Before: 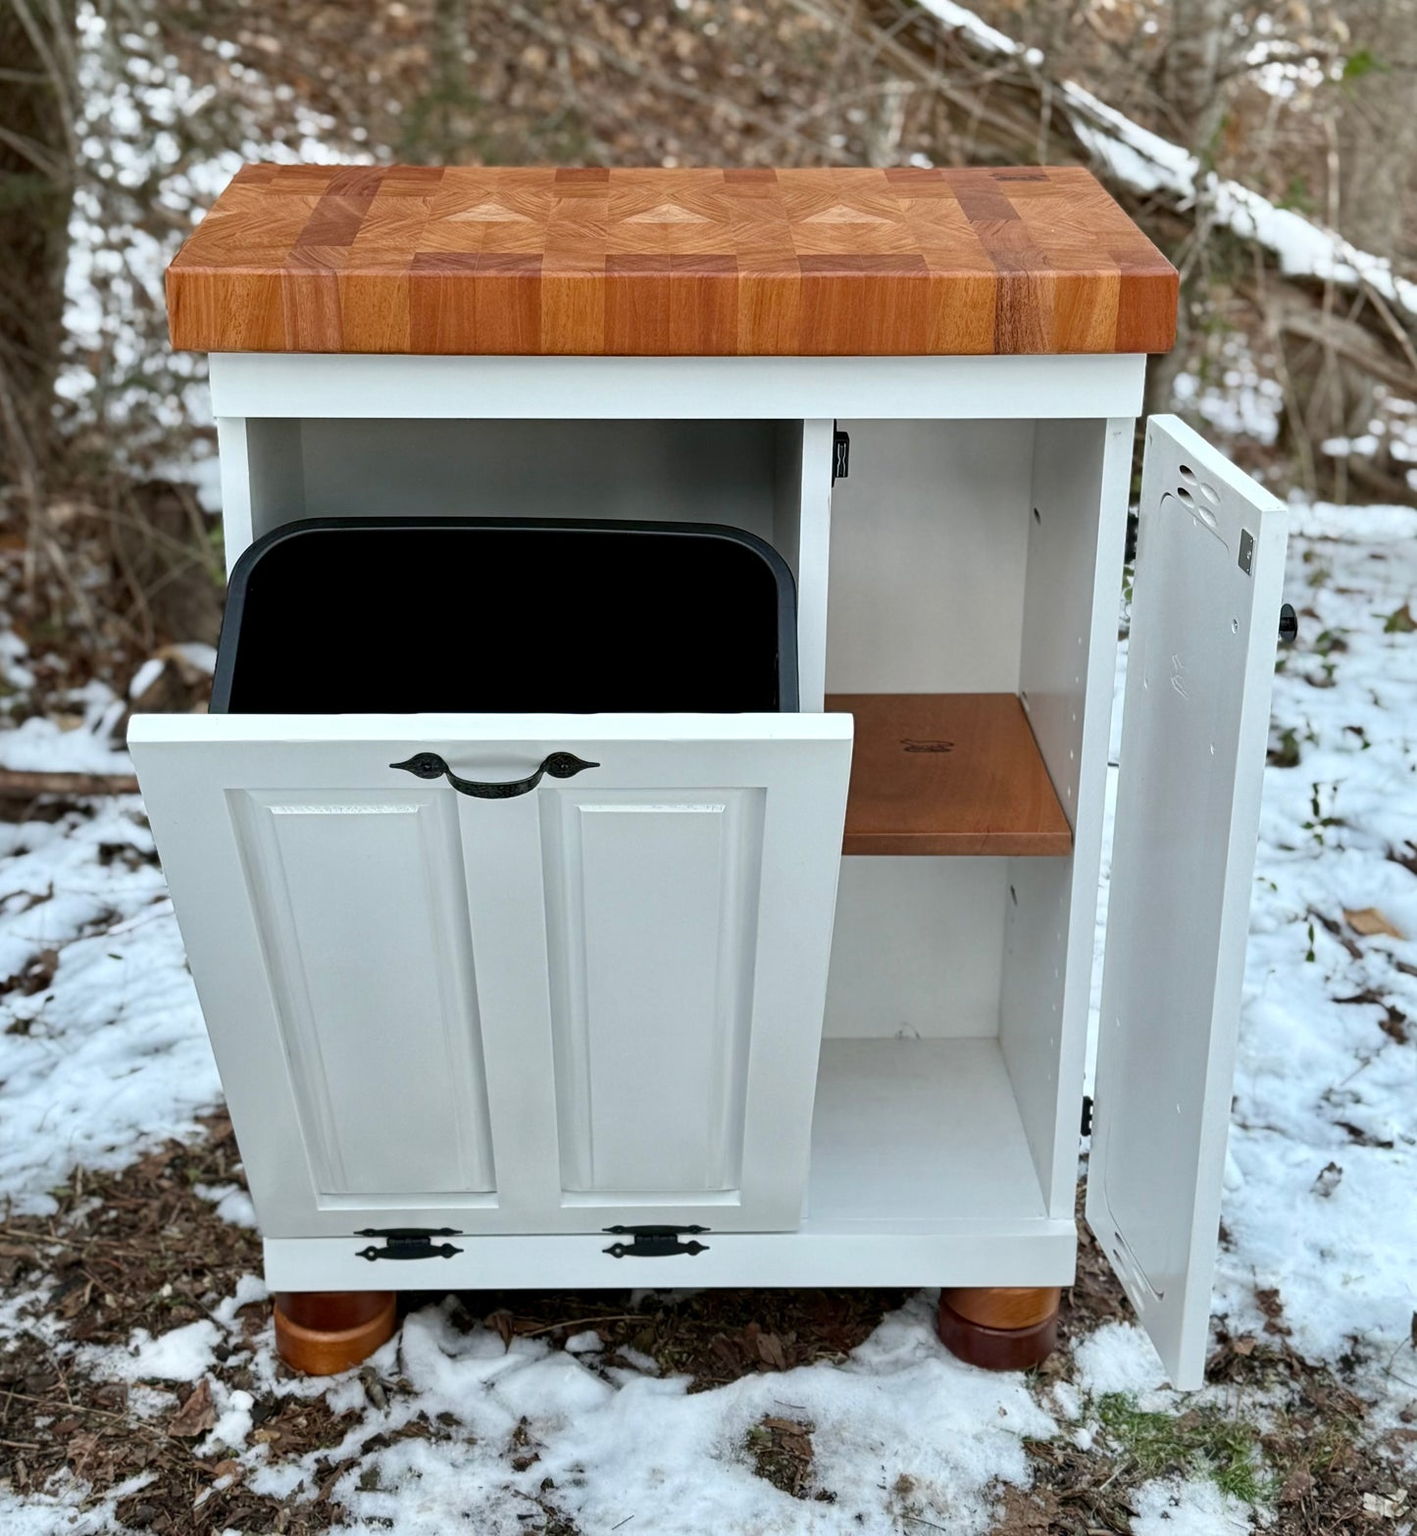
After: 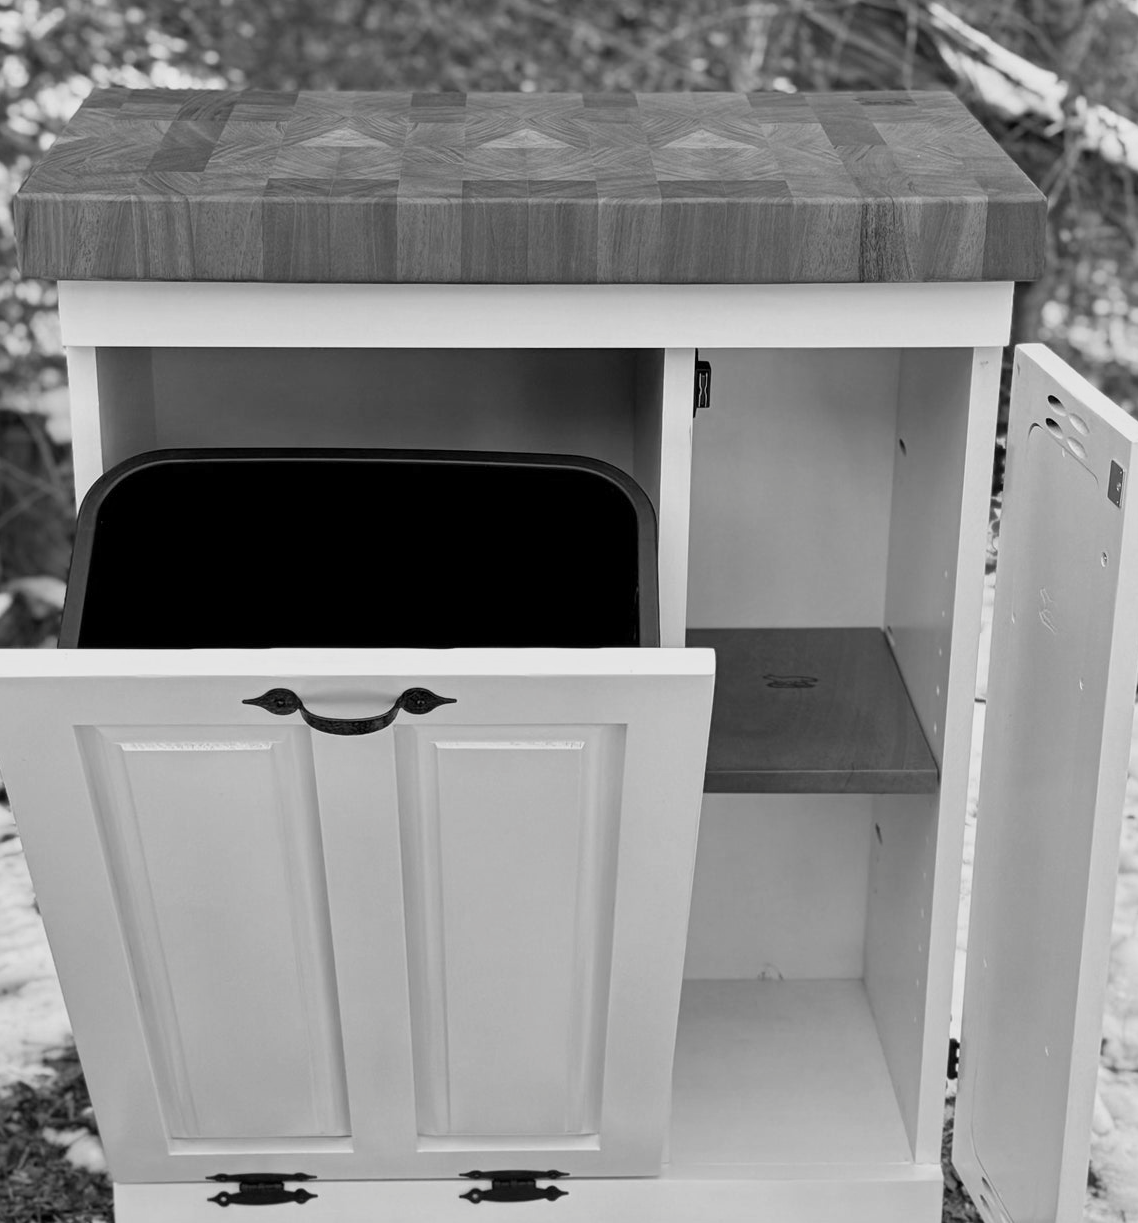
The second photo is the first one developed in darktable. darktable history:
color balance: input saturation 134.34%, contrast -10.04%, contrast fulcrum 19.67%, output saturation 133.51%
color calibration: output gray [0.22, 0.42, 0.37, 0], gray › normalize channels true, illuminant same as pipeline (D50), adaptation XYZ, x 0.346, y 0.359, gamut compression 0
crop and rotate: left 10.77%, top 5.1%, right 10.41%, bottom 16.76%
